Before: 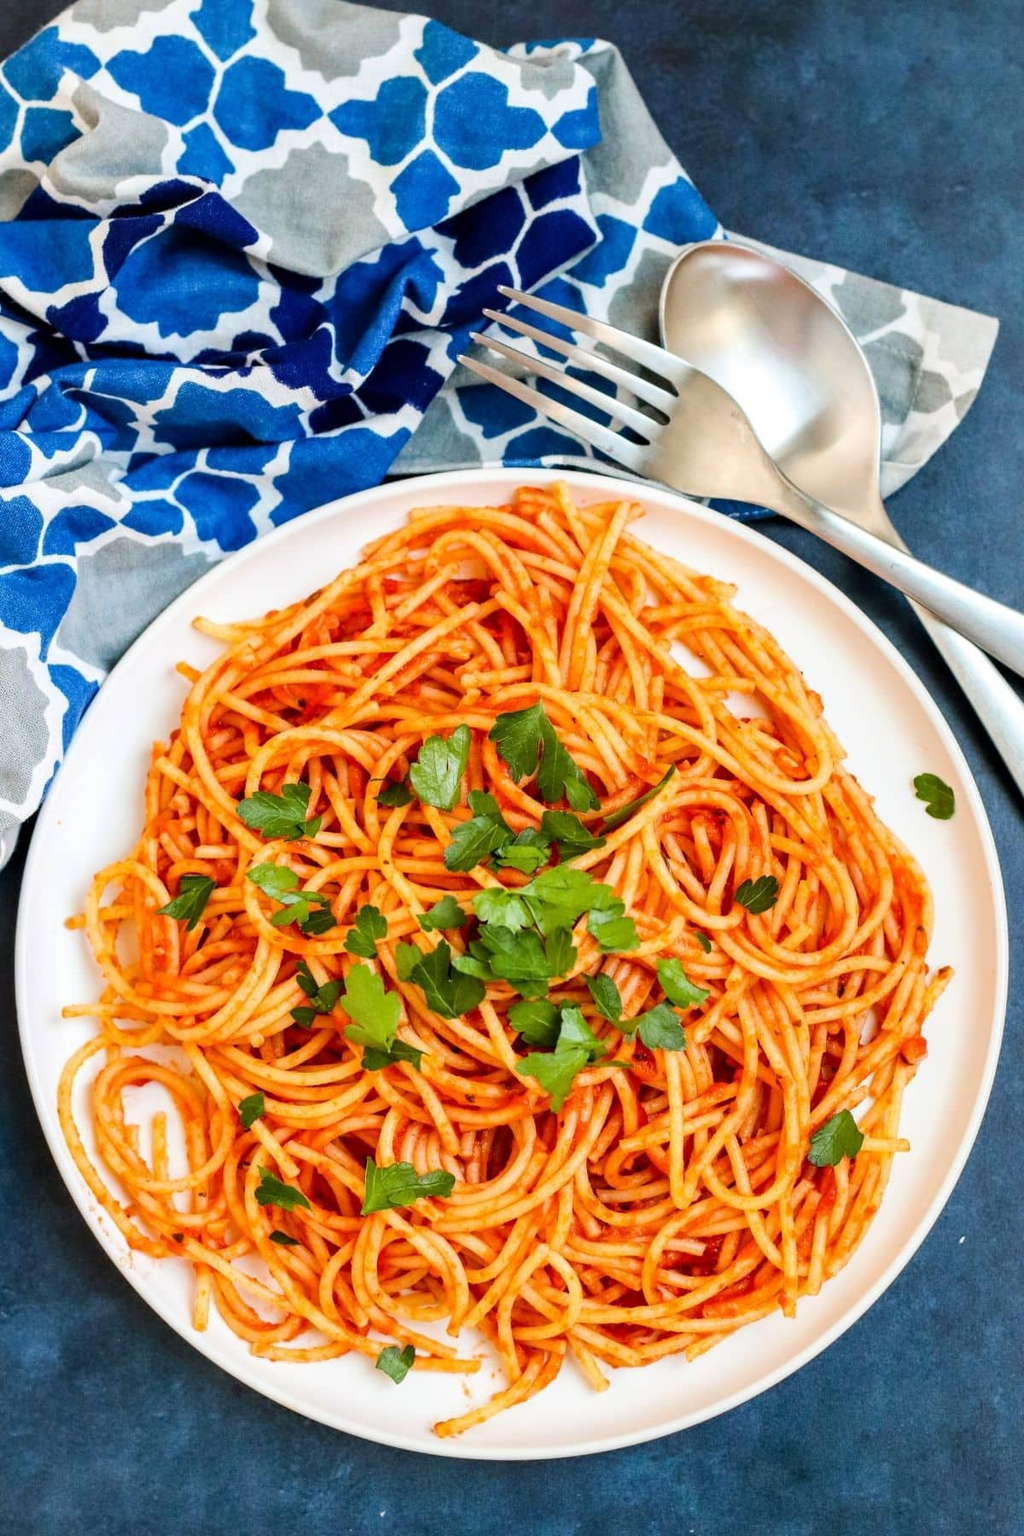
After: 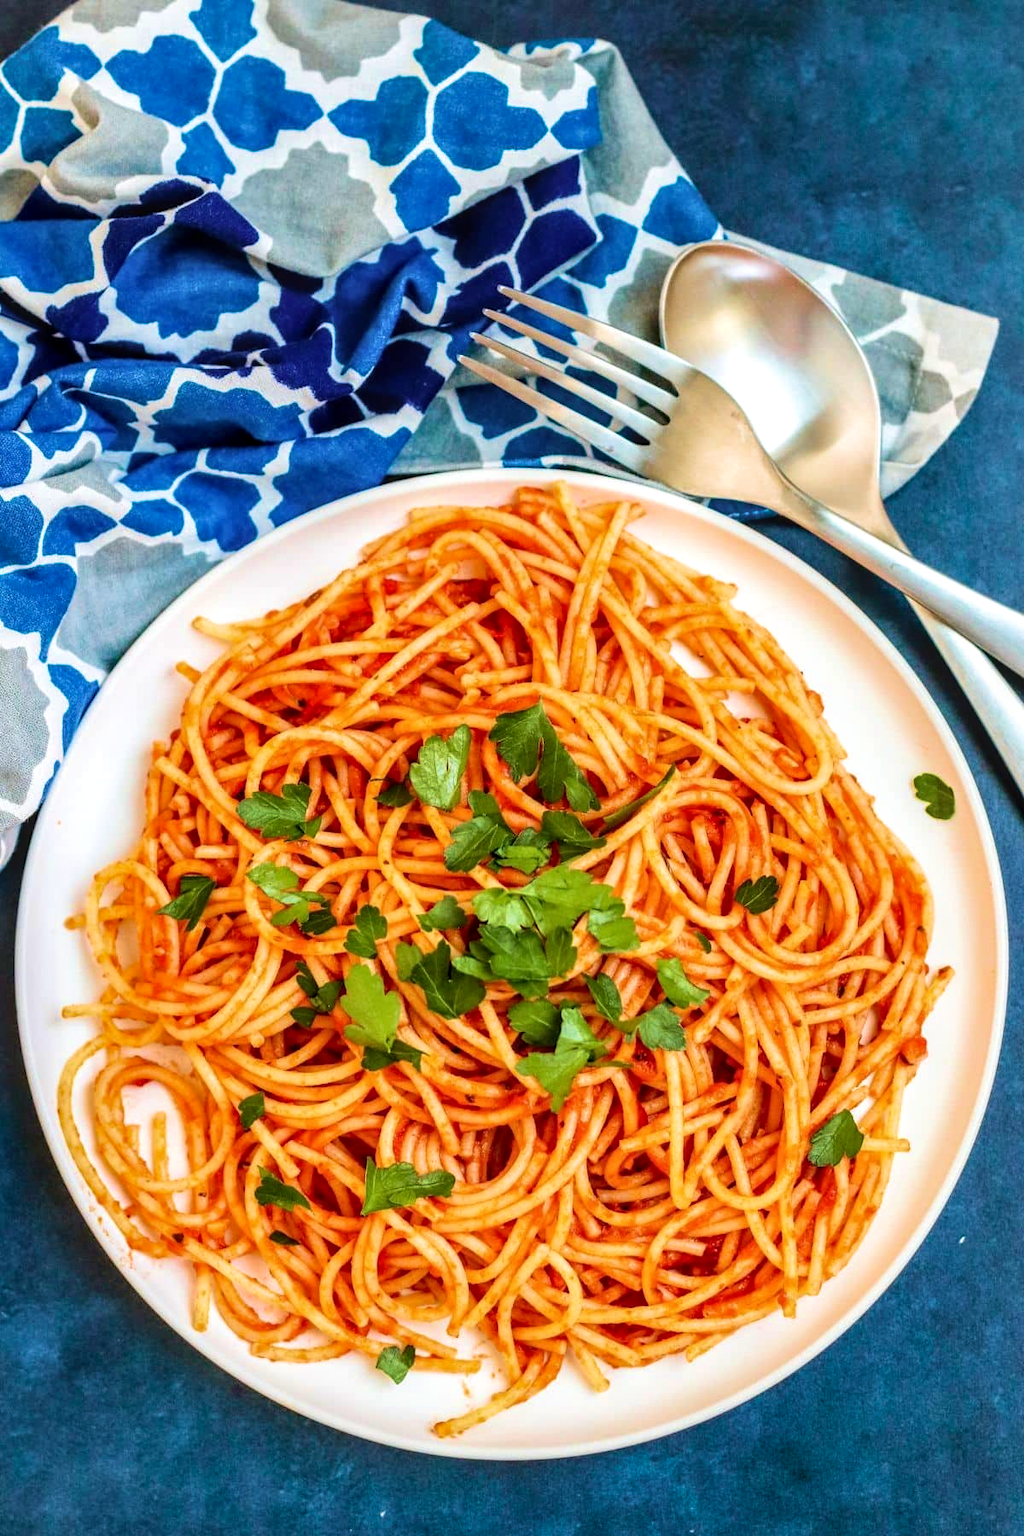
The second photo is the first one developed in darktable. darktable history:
local contrast: on, module defaults
velvia: strength 66.56%, mid-tones bias 0.976
